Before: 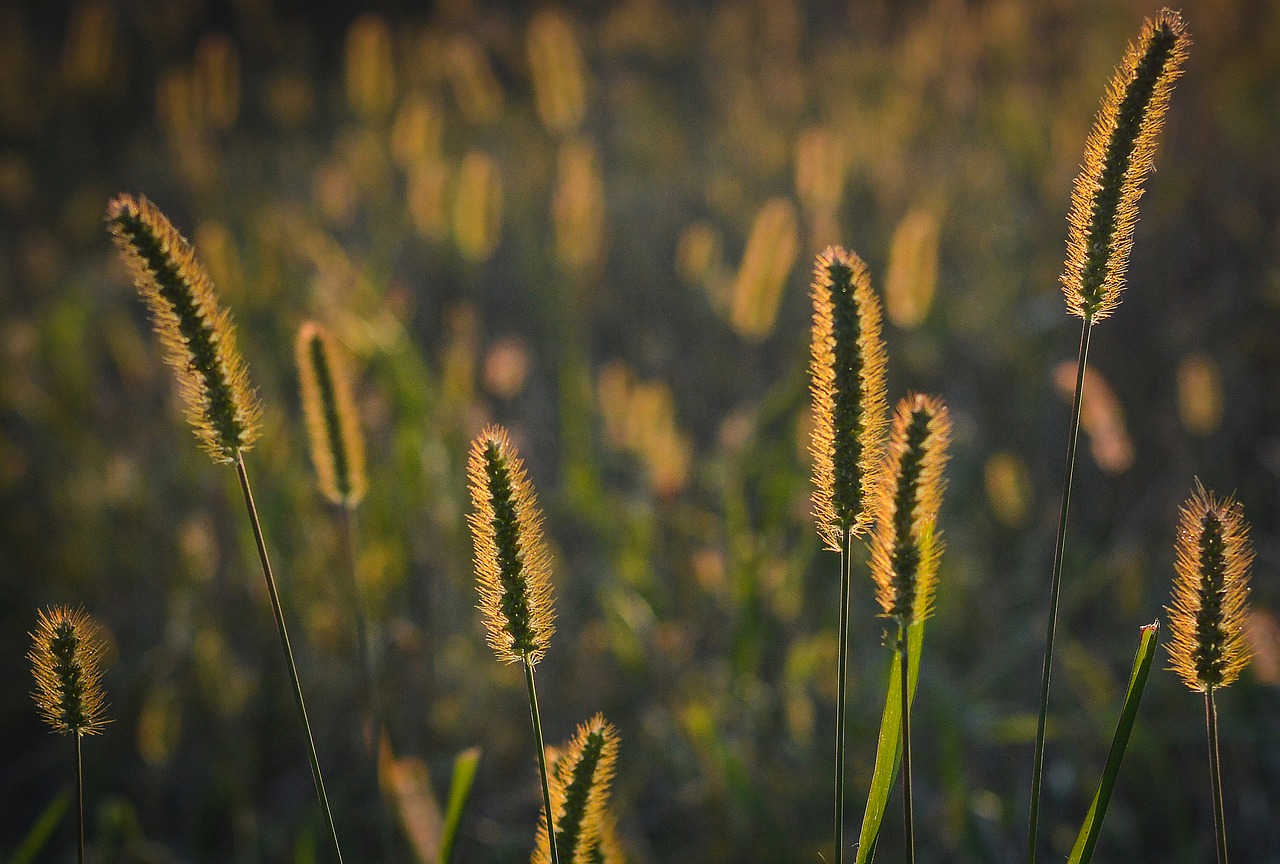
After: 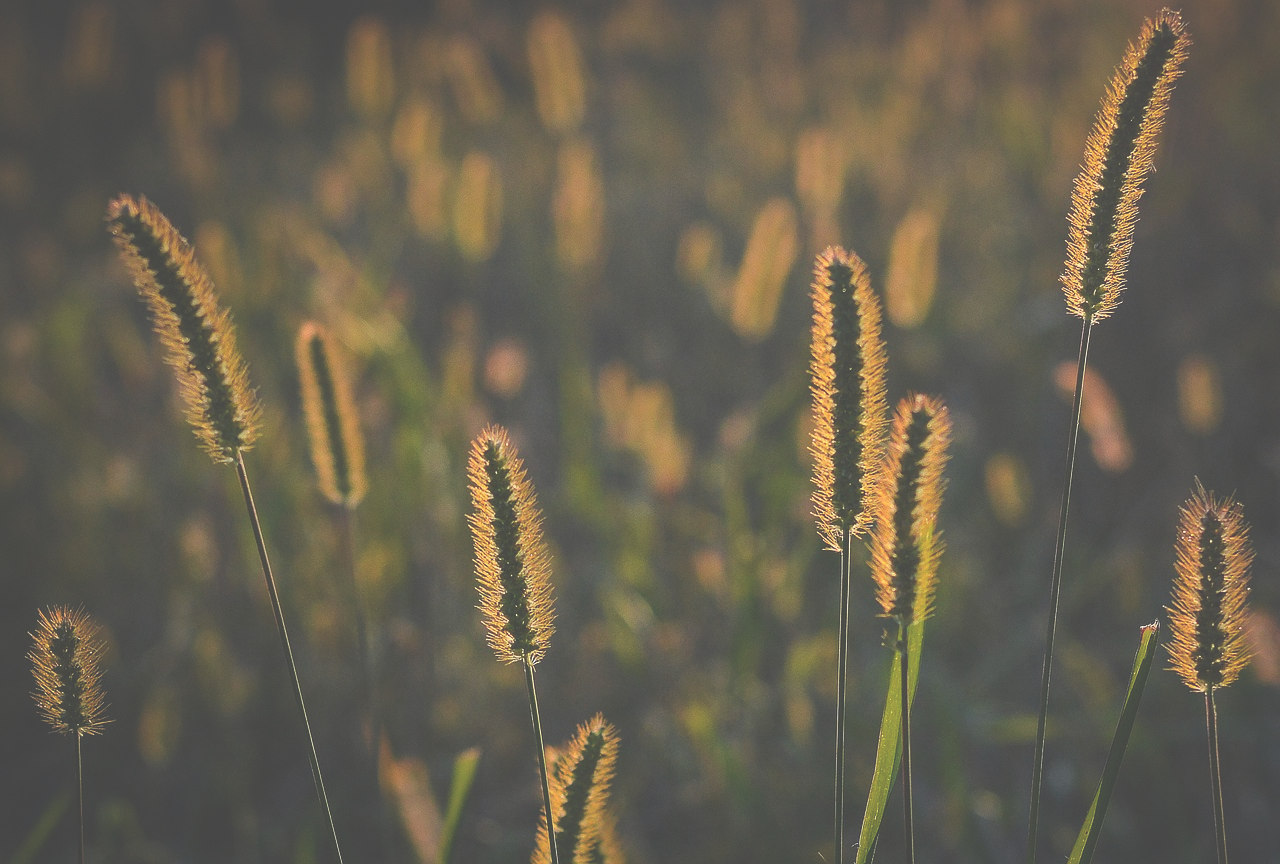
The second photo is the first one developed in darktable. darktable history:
exposure: black level correction -0.061, exposure -0.05 EV, compensate highlight preservation false
